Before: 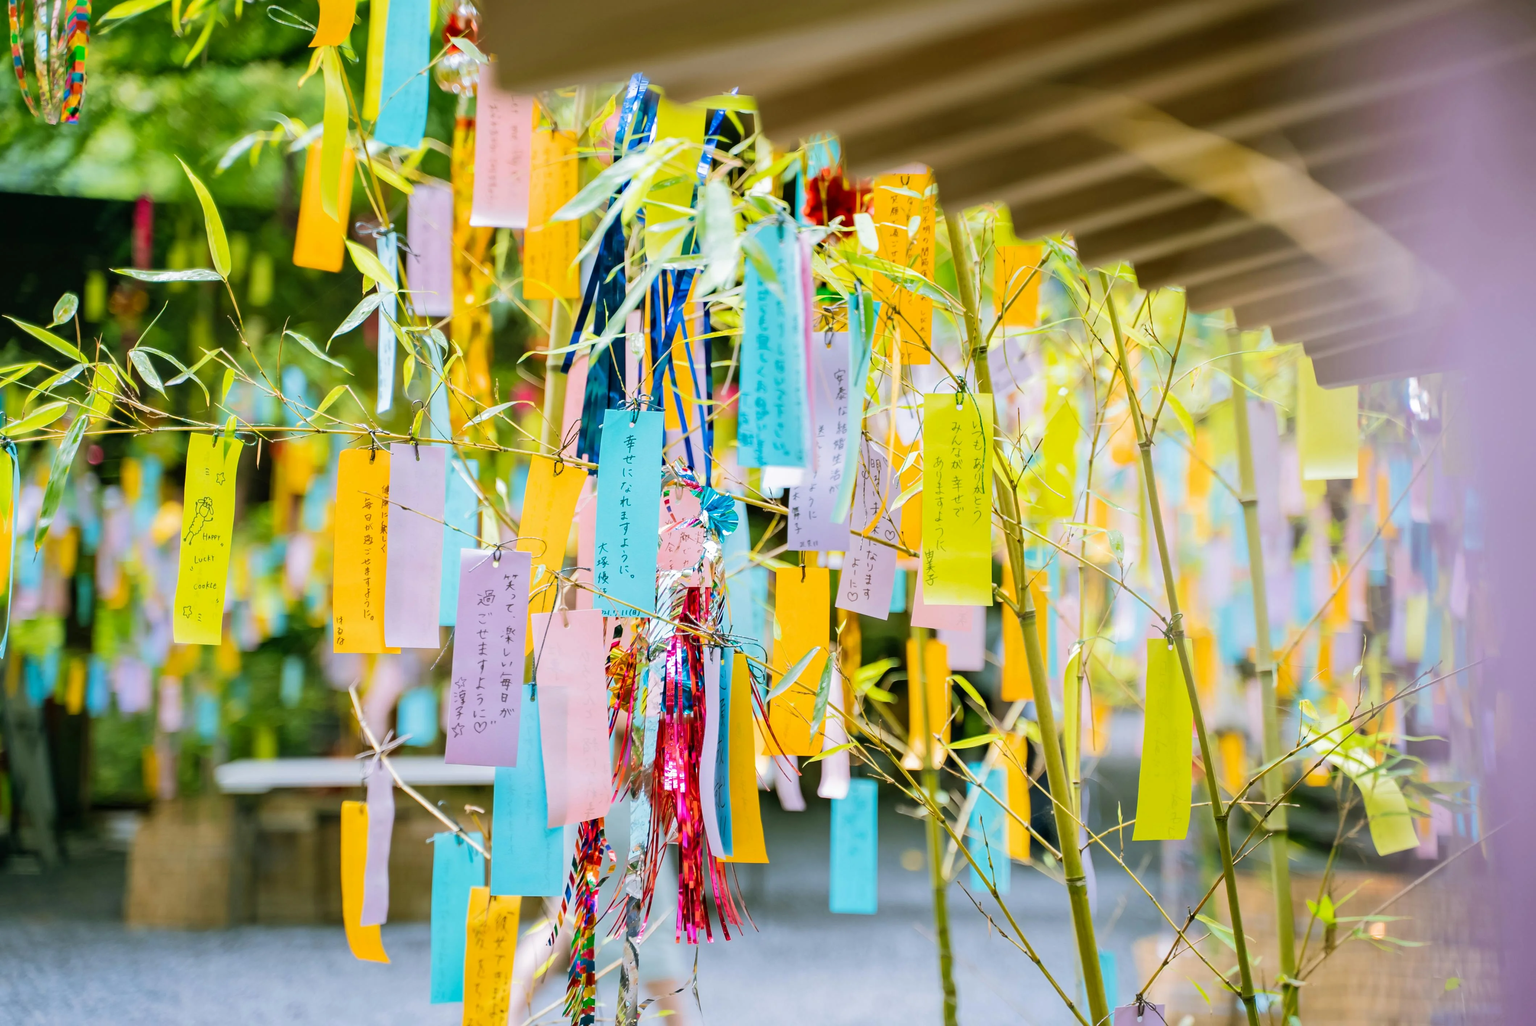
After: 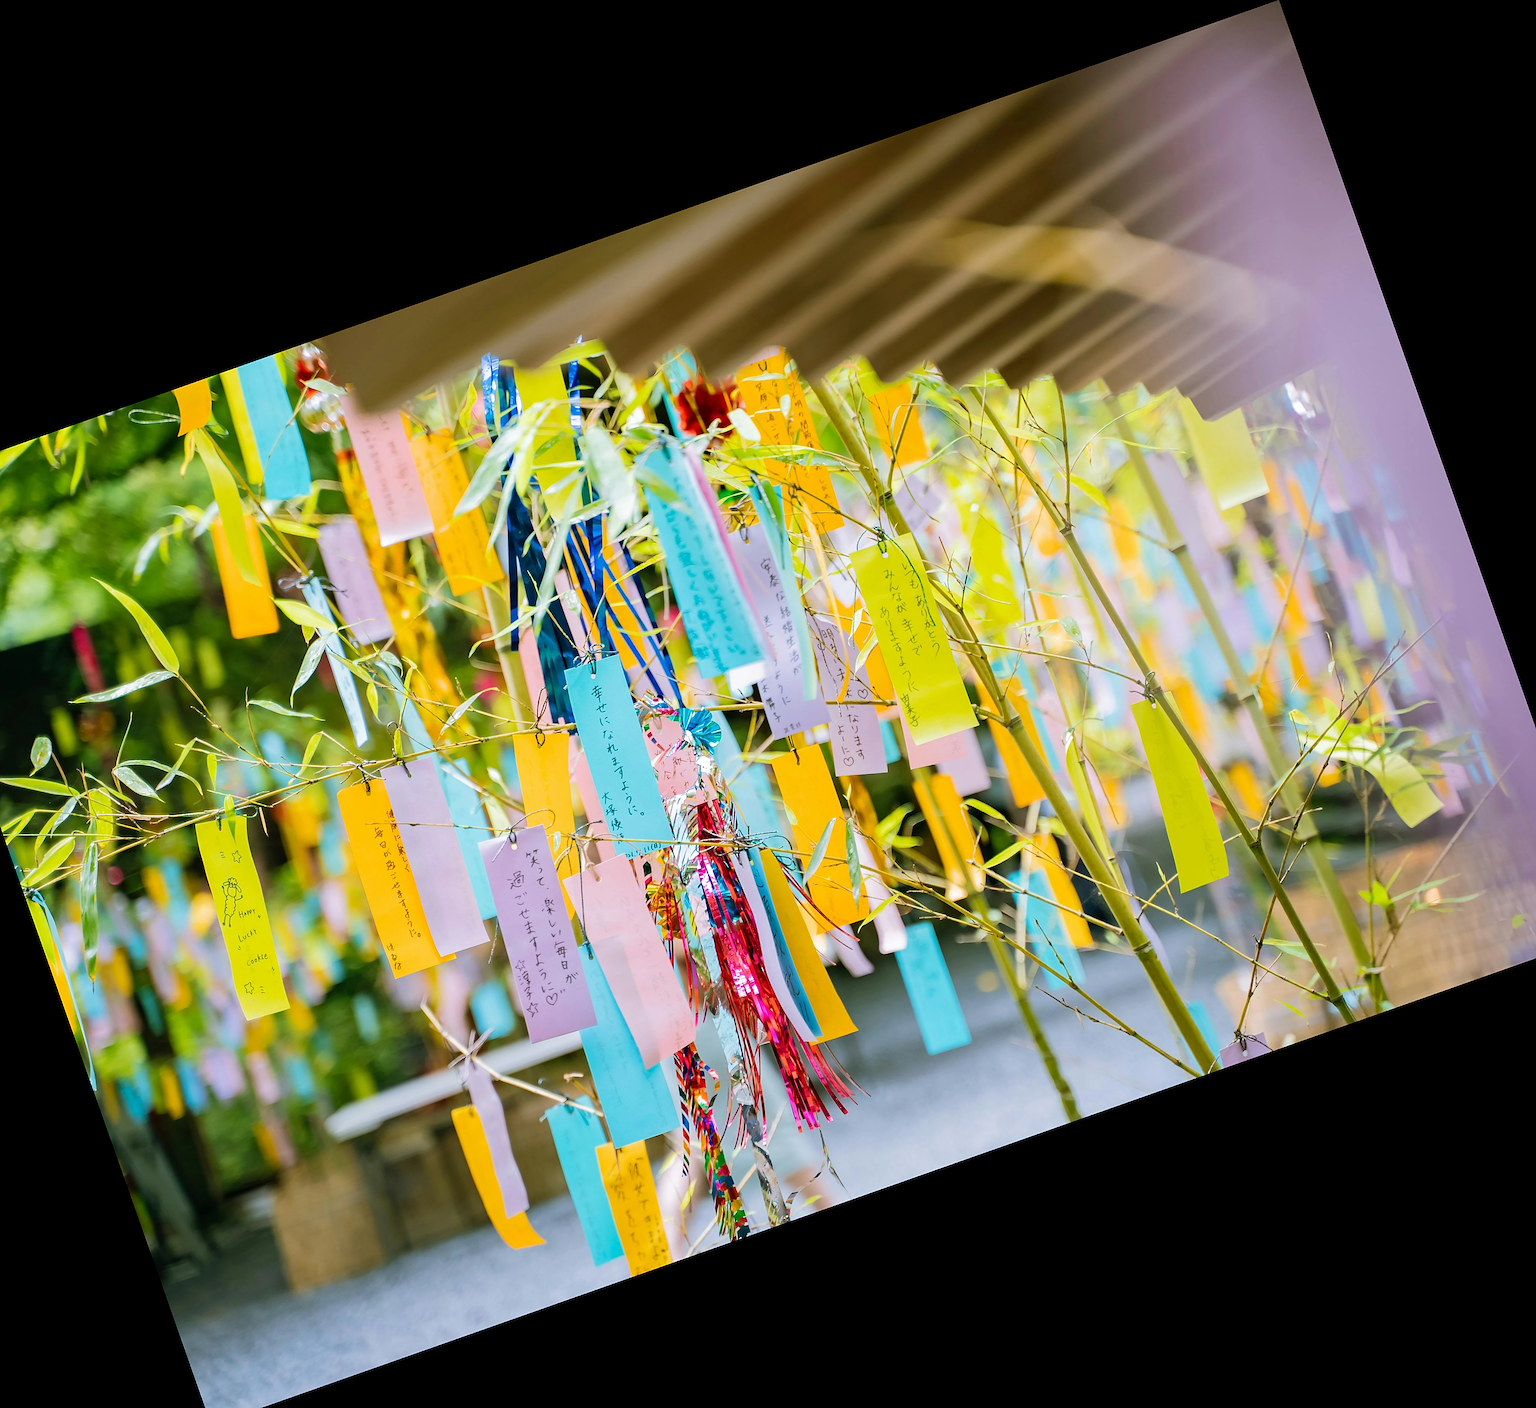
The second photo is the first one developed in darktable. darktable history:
sharpen: on, module defaults
crop and rotate: angle 19.43°, left 6.812%, right 4.125%, bottom 1.087%
